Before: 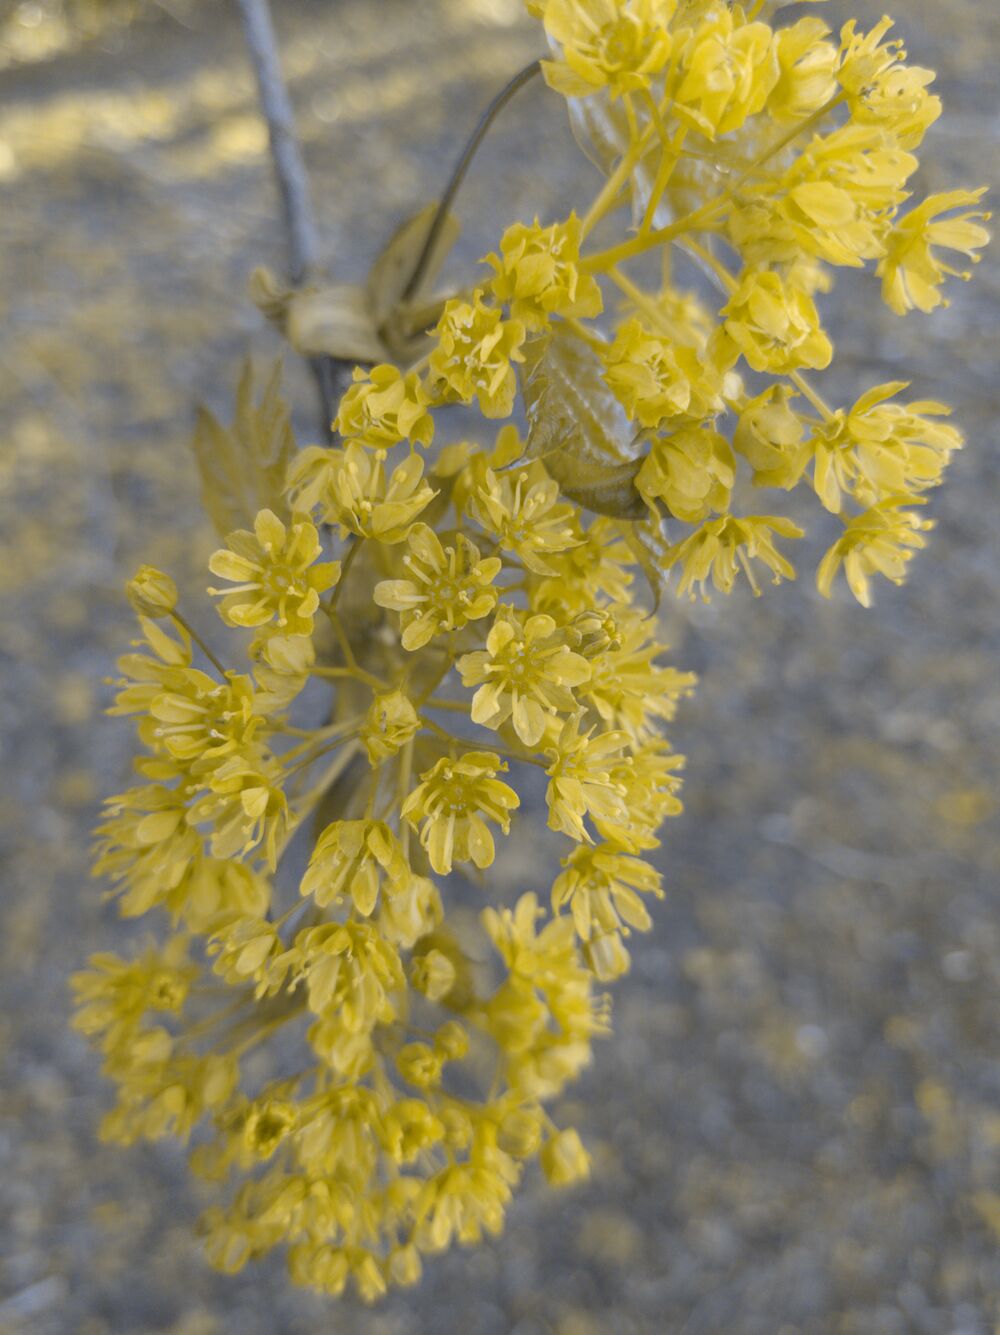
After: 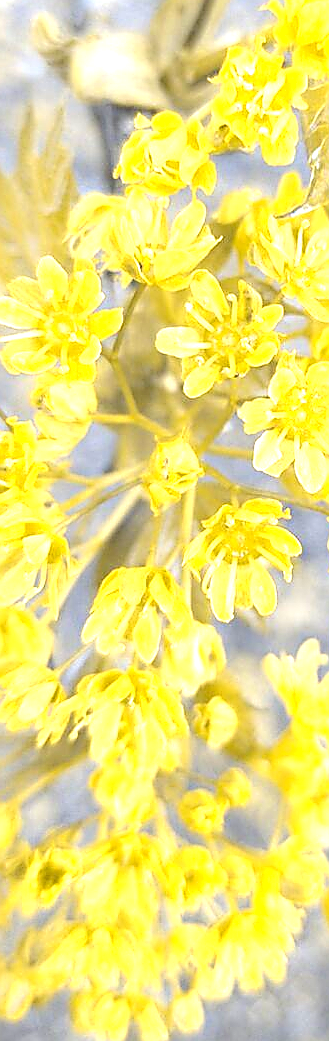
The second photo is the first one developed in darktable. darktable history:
crop and rotate: left 21.874%, top 18.988%, right 45.222%, bottom 2.995%
sharpen: radius 1.387, amount 1.259, threshold 0.704
exposure: black level correction 0.001, exposure 1.848 EV, compensate highlight preservation false
